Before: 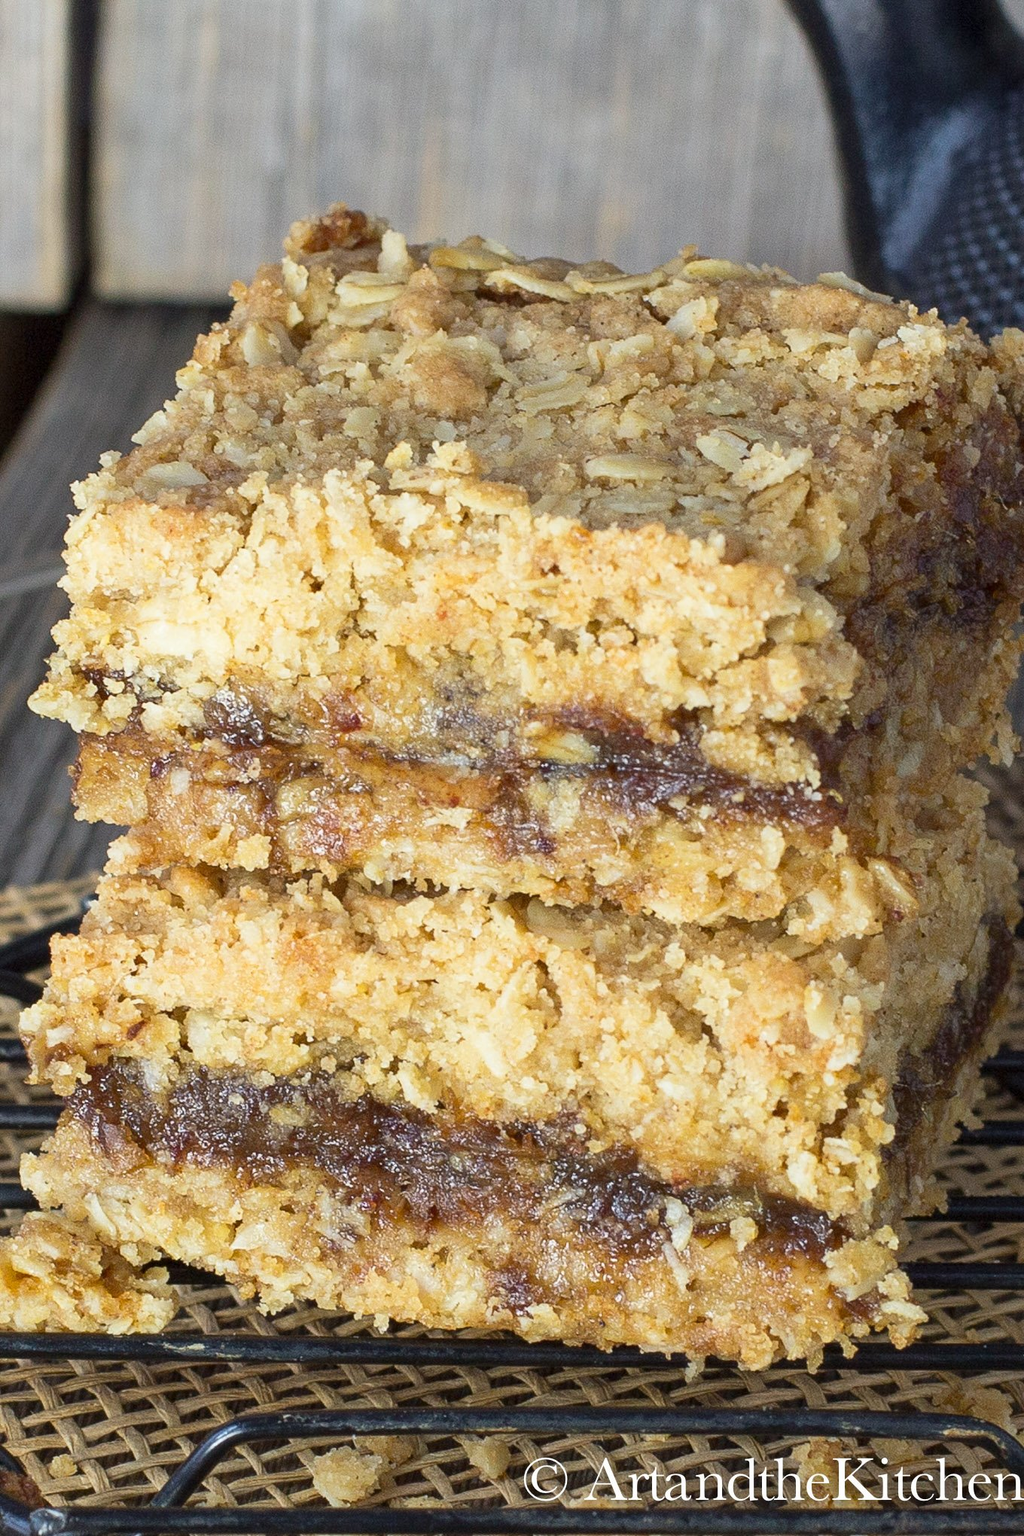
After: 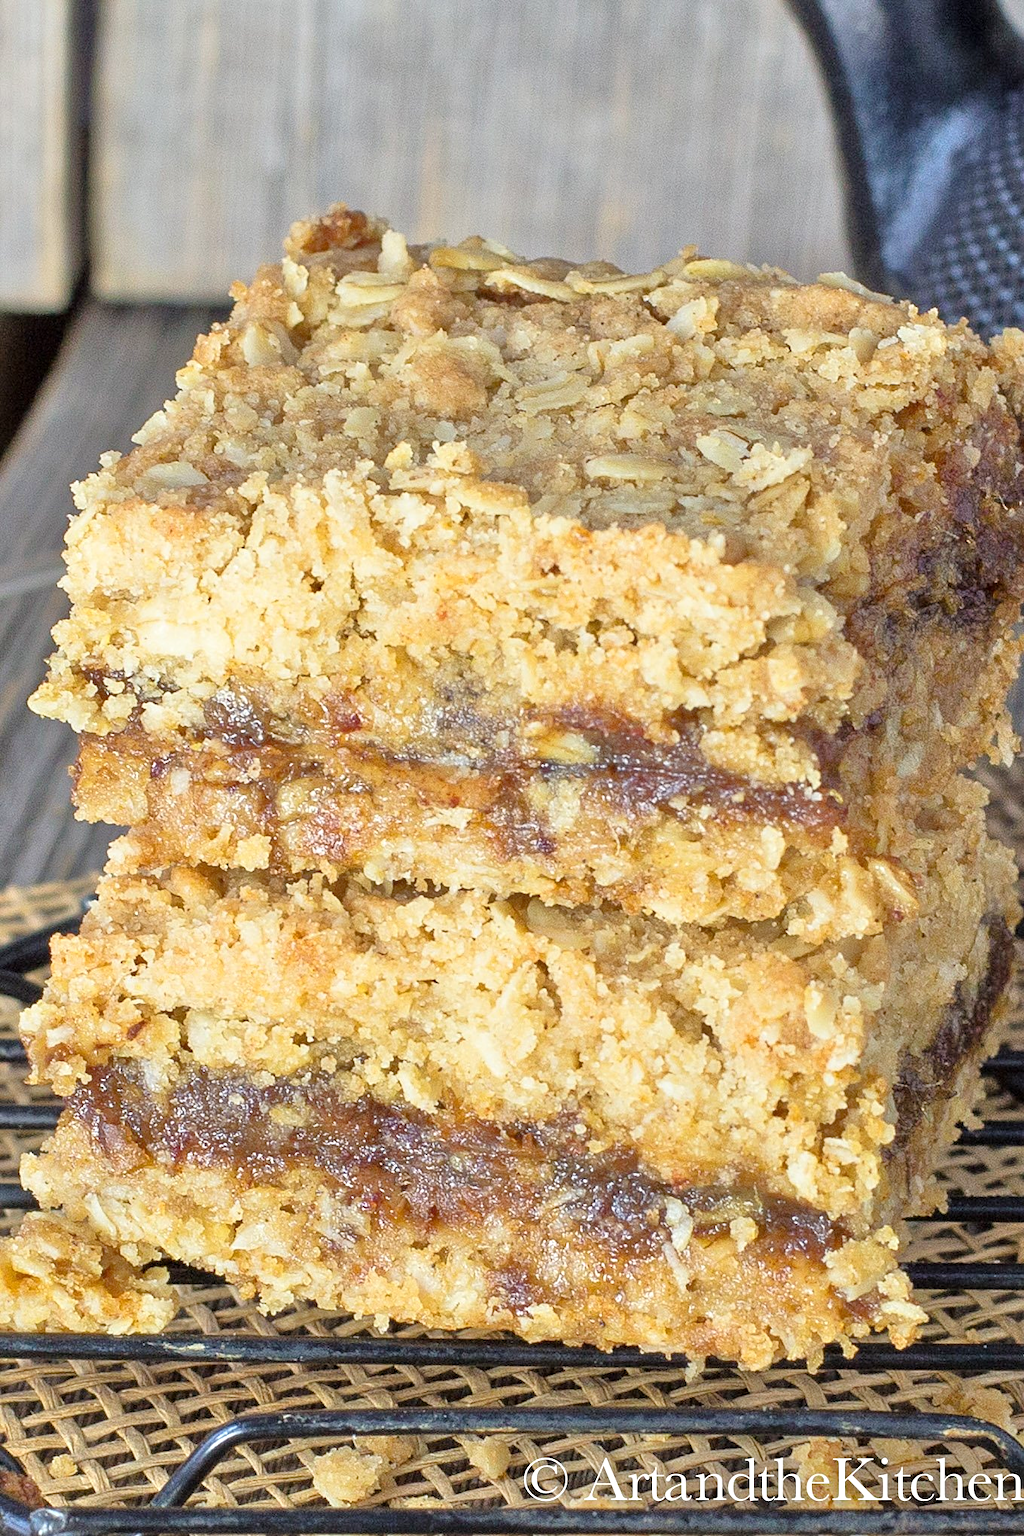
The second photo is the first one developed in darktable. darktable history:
sharpen: amount 0.2
tone equalizer: -7 EV 0.15 EV, -6 EV 0.6 EV, -5 EV 1.15 EV, -4 EV 1.33 EV, -3 EV 1.15 EV, -2 EV 0.6 EV, -1 EV 0.15 EV, mask exposure compensation -0.5 EV
base curve: curves: ch0 [(0, 0) (0.472, 0.508) (1, 1)]
